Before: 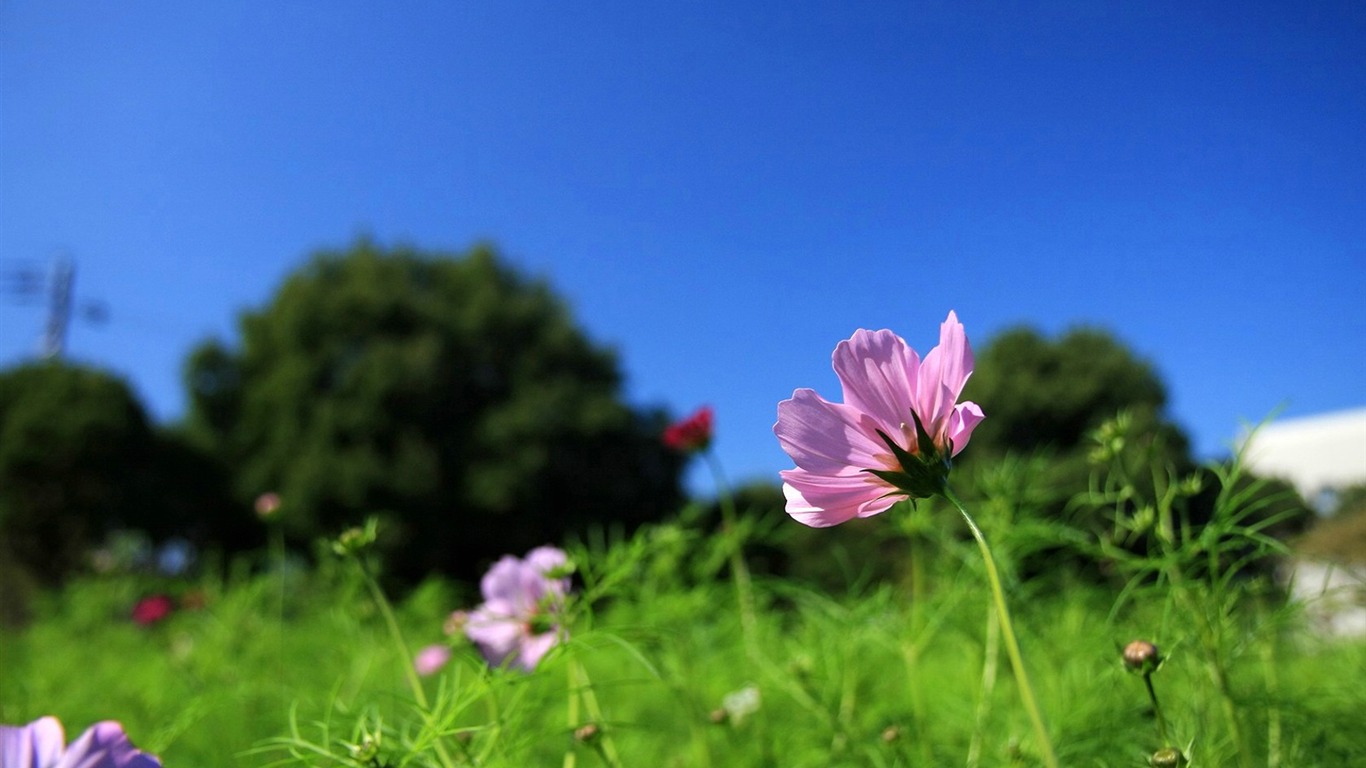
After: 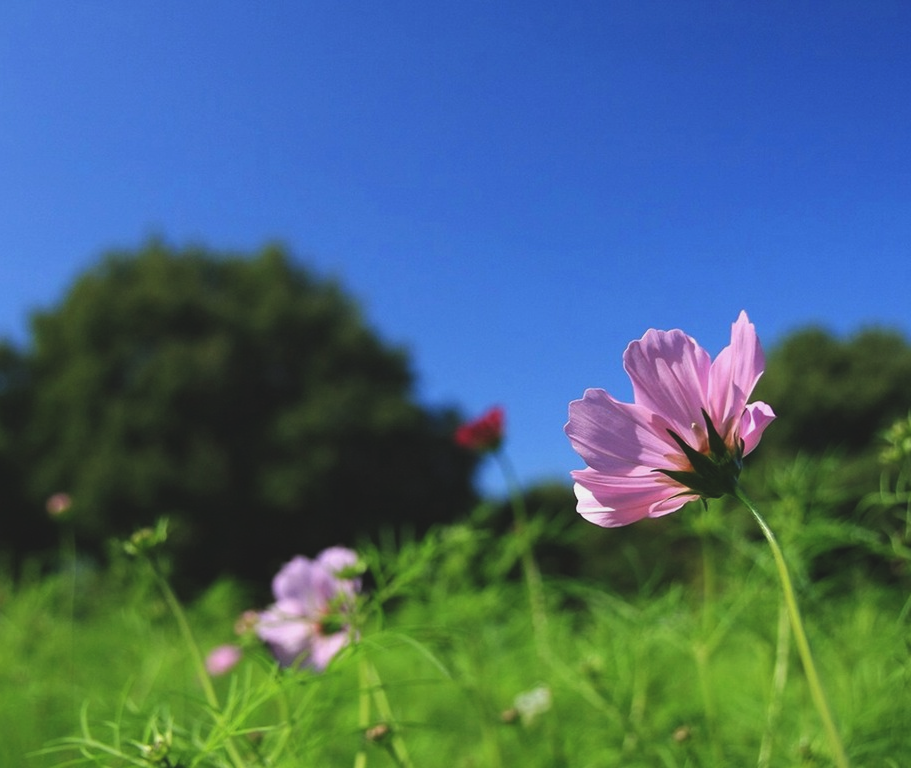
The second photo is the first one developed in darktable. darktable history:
crop: left 15.363%, right 17.924%
exposure: black level correction -0.013, exposure -0.187 EV, compensate highlight preservation false
